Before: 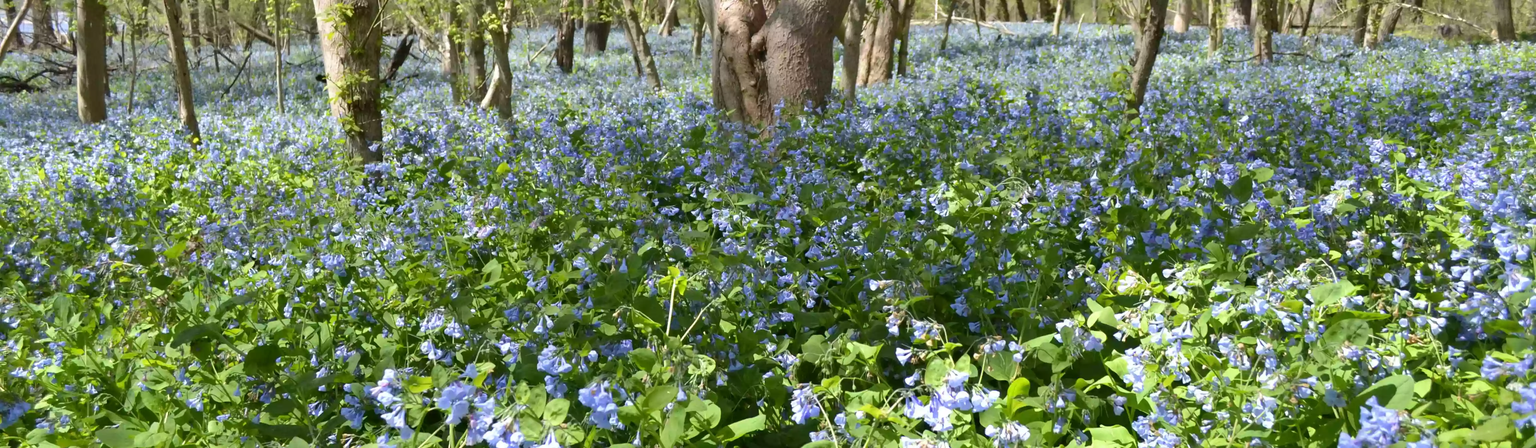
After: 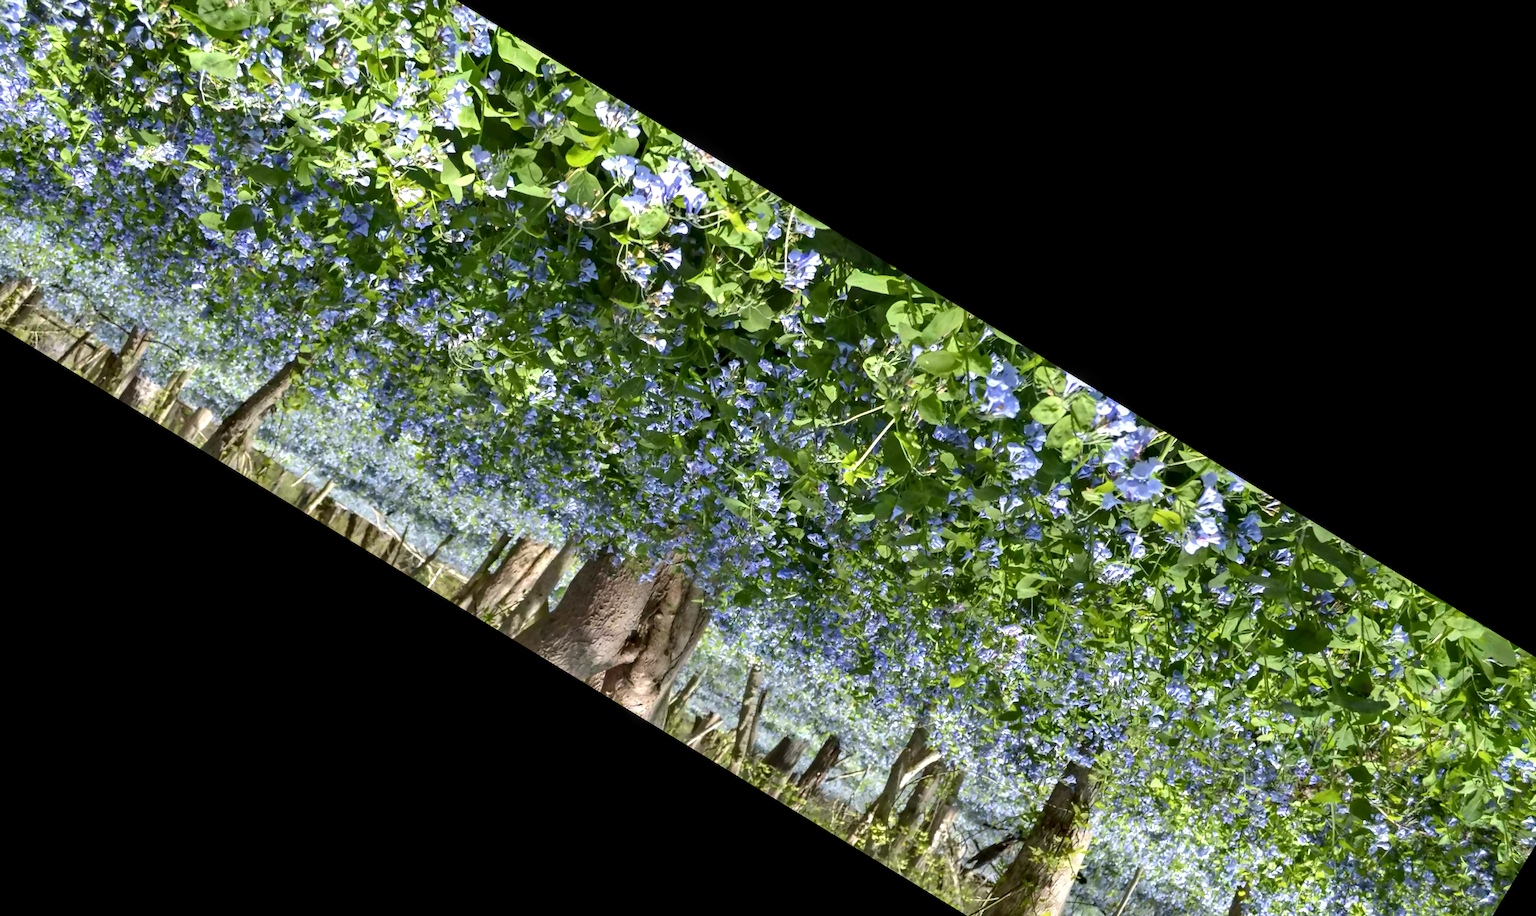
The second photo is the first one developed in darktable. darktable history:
crop and rotate: angle 148.68°, left 9.111%, top 15.603%, right 4.588%, bottom 17.041%
local contrast: highlights 59%, detail 145%
